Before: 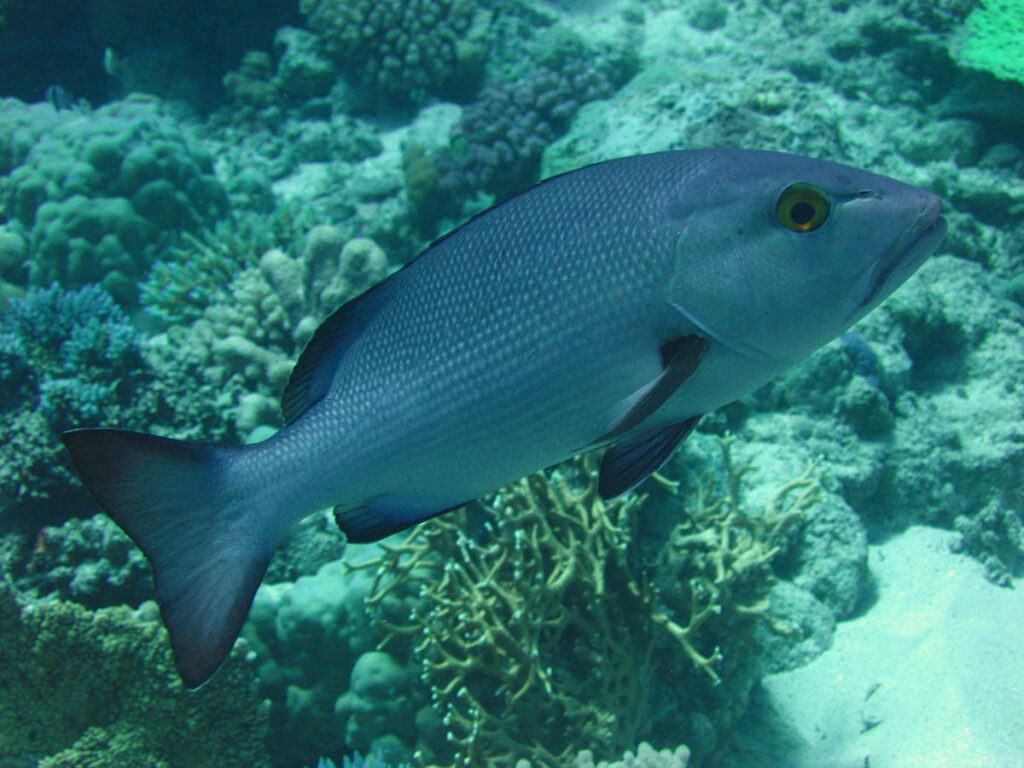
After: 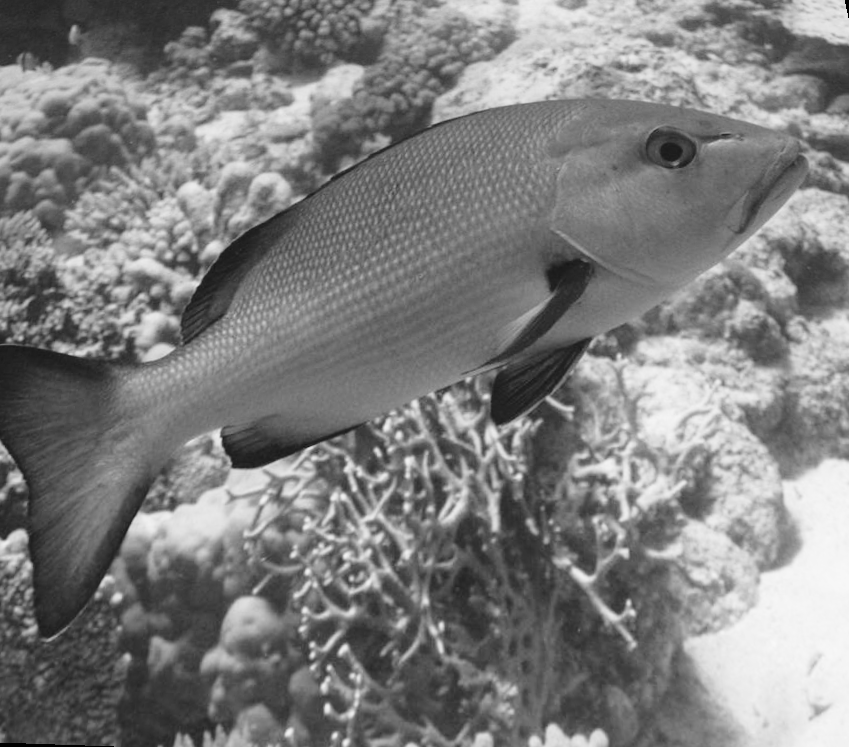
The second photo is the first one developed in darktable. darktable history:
monochrome: a -6.99, b 35.61, size 1.4
base curve: curves: ch0 [(0, 0) (0.028, 0.03) (0.121, 0.232) (0.46, 0.748) (0.859, 0.968) (1, 1)], preserve colors none
rotate and perspective: rotation 0.72°, lens shift (vertical) -0.352, lens shift (horizontal) -0.051, crop left 0.152, crop right 0.859, crop top 0.019, crop bottom 0.964
